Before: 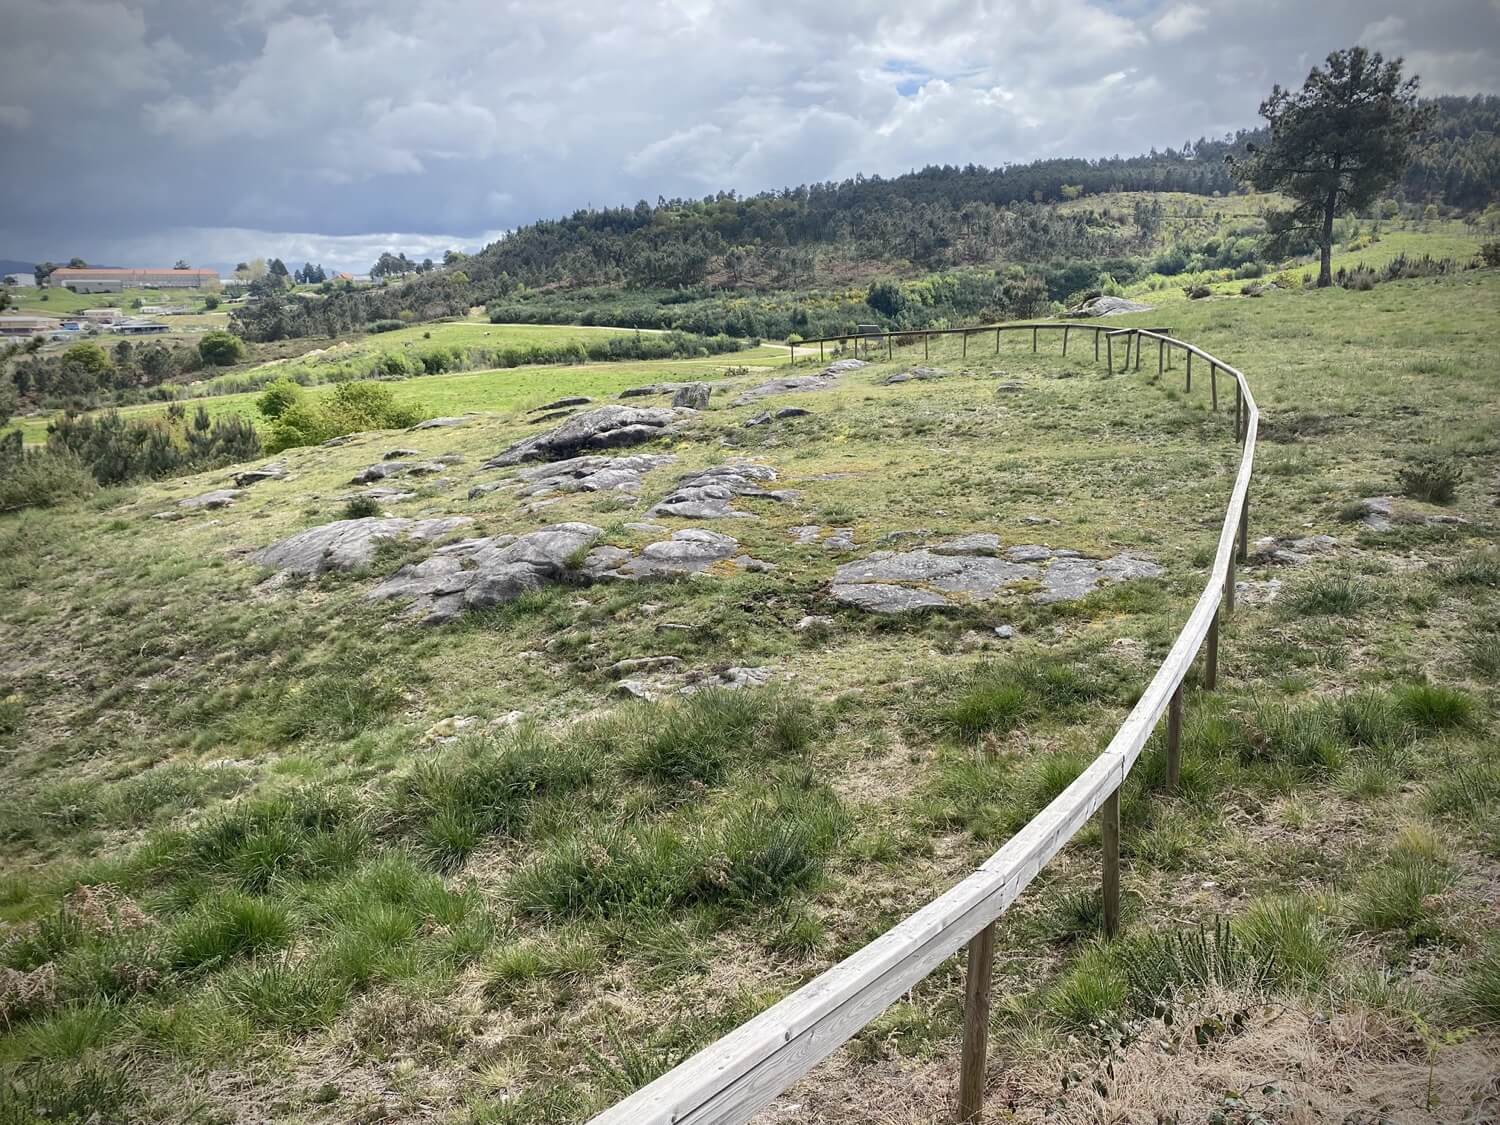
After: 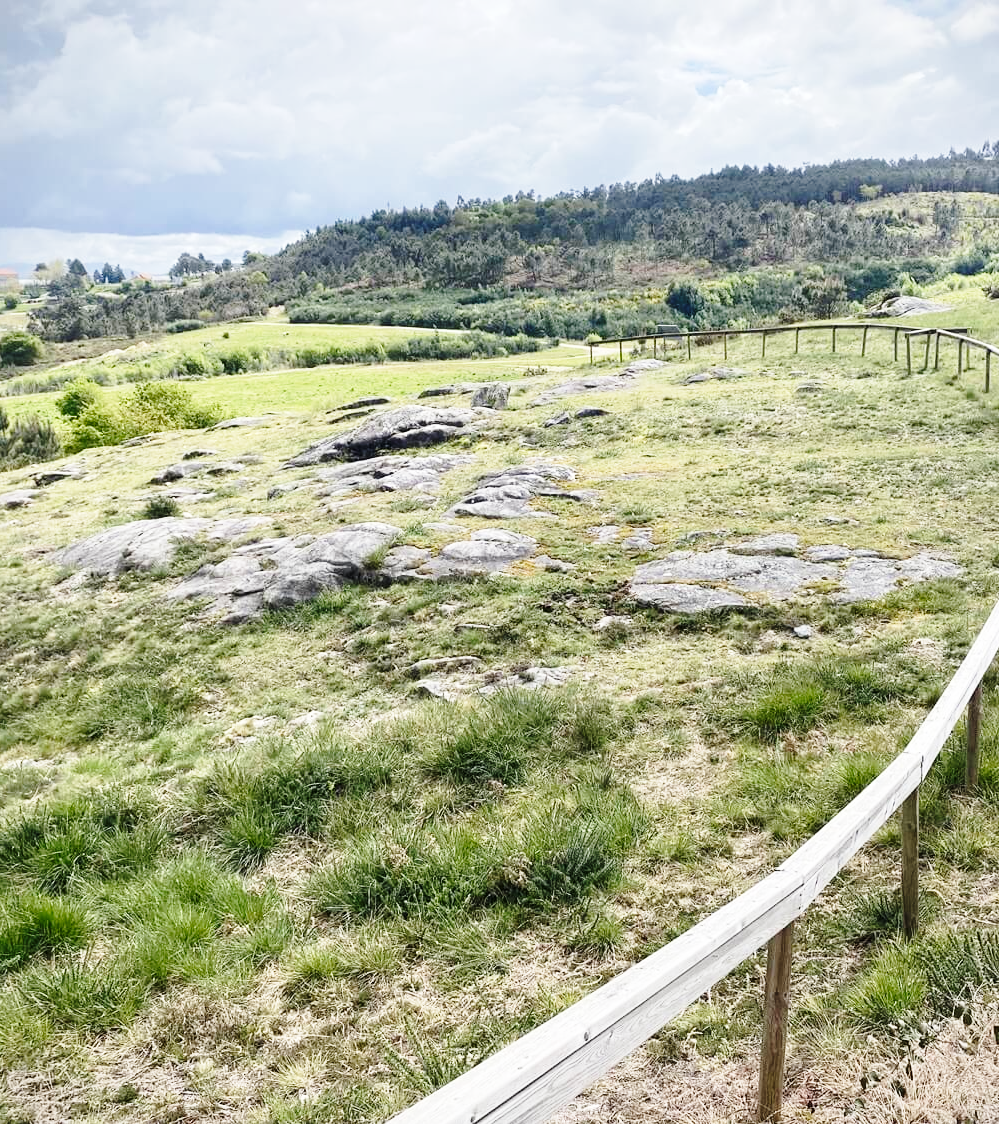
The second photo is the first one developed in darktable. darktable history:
crop and rotate: left 13.429%, right 19.914%
base curve: curves: ch0 [(0, 0) (0.028, 0.03) (0.121, 0.232) (0.46, 0.748) (0.859, 0.968) (1, 1)], exposure shift 0.01, preserve colors none
